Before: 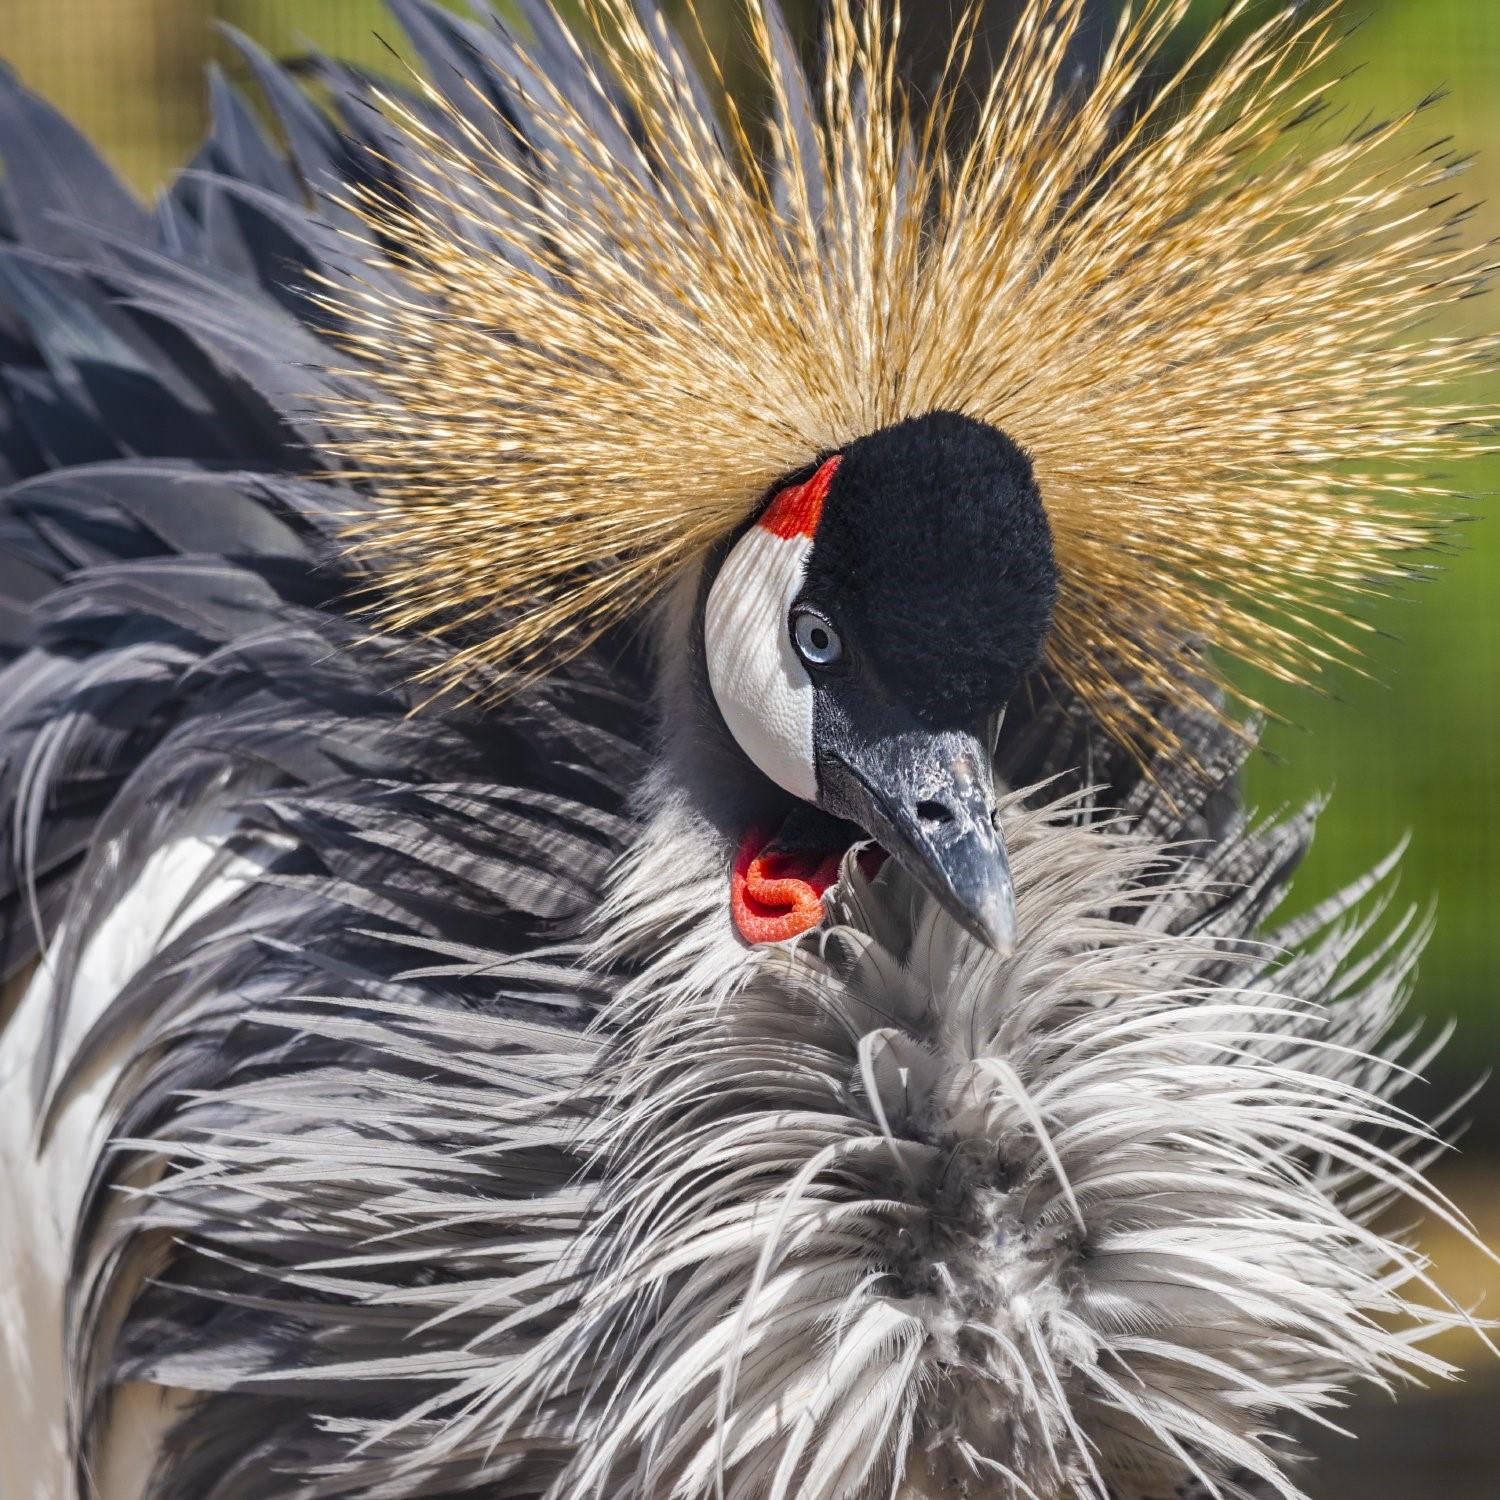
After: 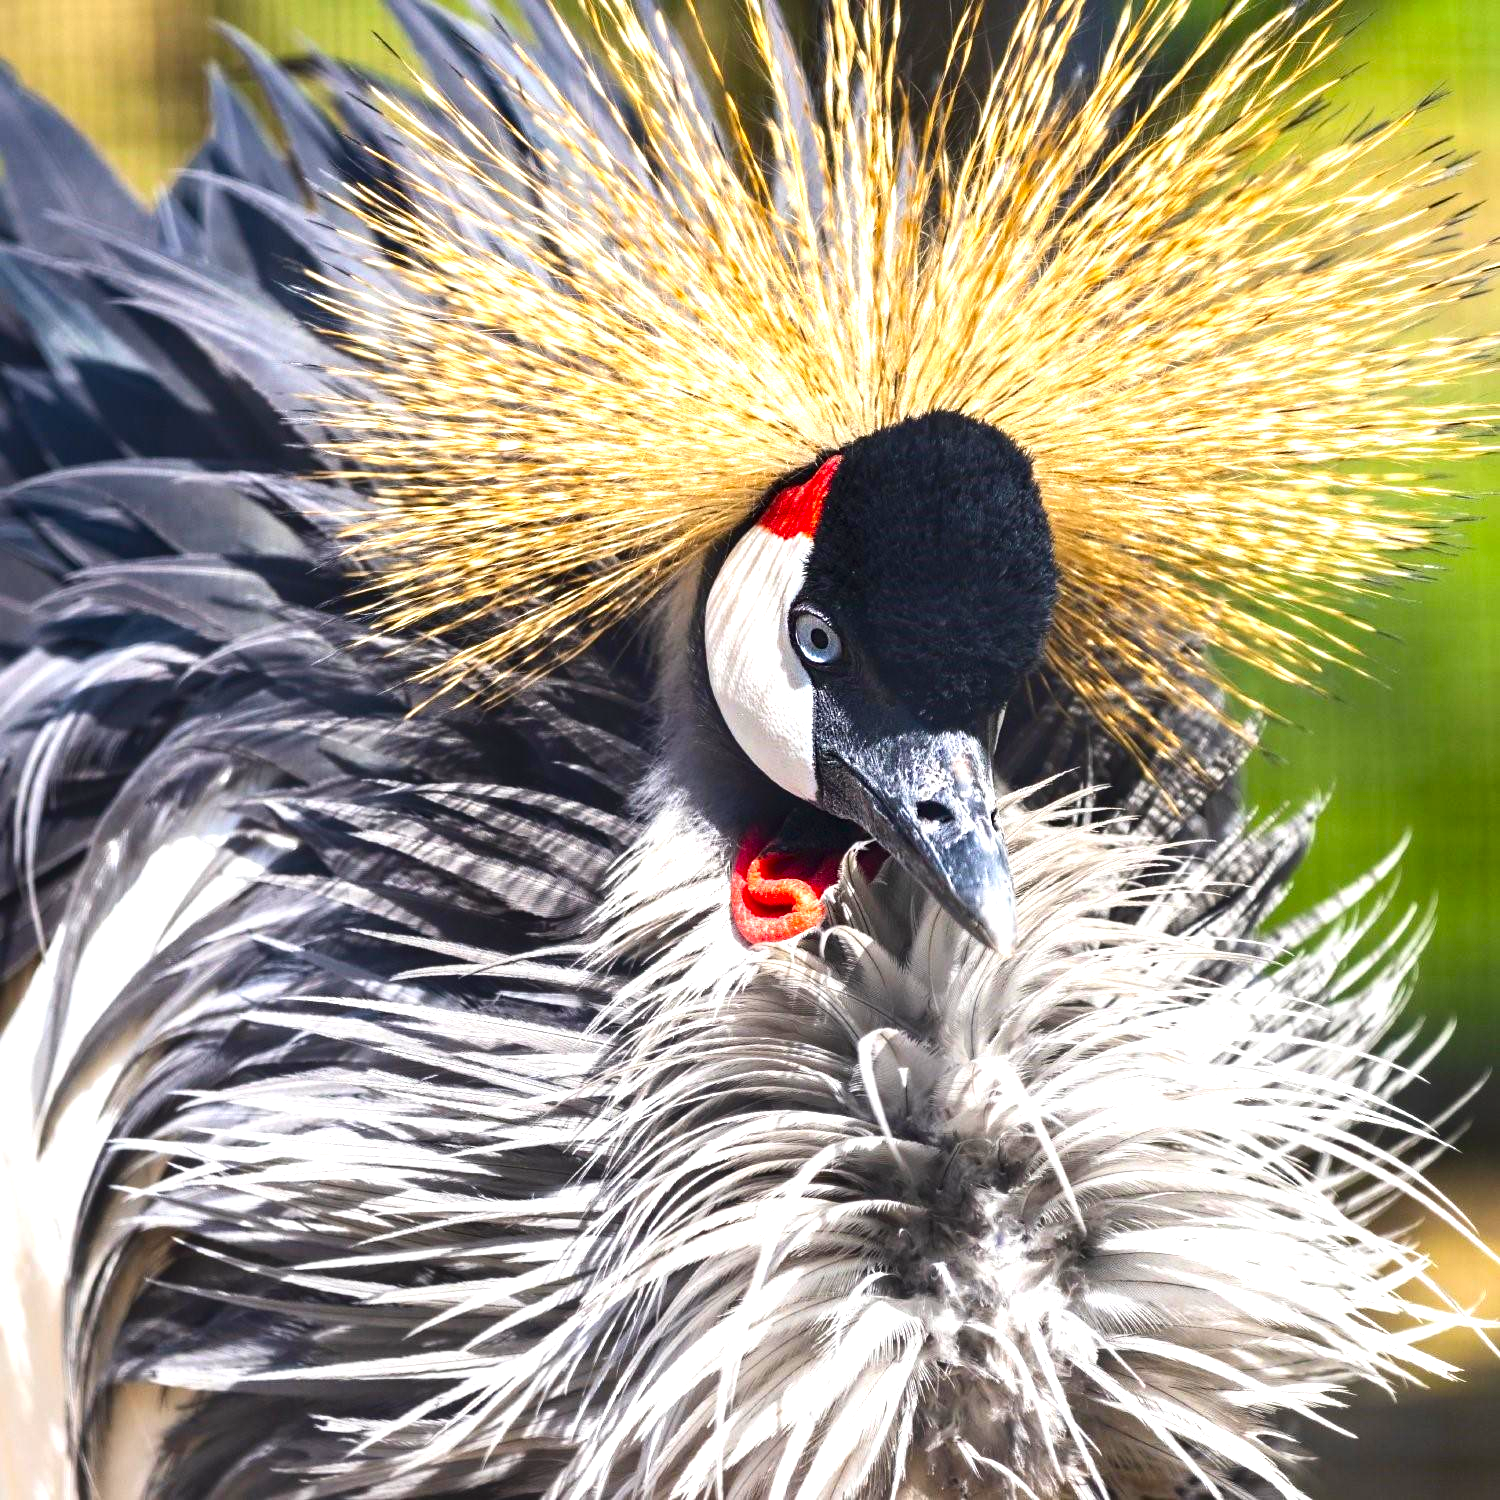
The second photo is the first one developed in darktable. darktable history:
contrast brightness saturation: contrast 0.123, brightness -0.121, saturation 0.198
exposure: black level correction 0, exposure 1.124 EV, compensate exposure bias true, compensate highlight preservation false
